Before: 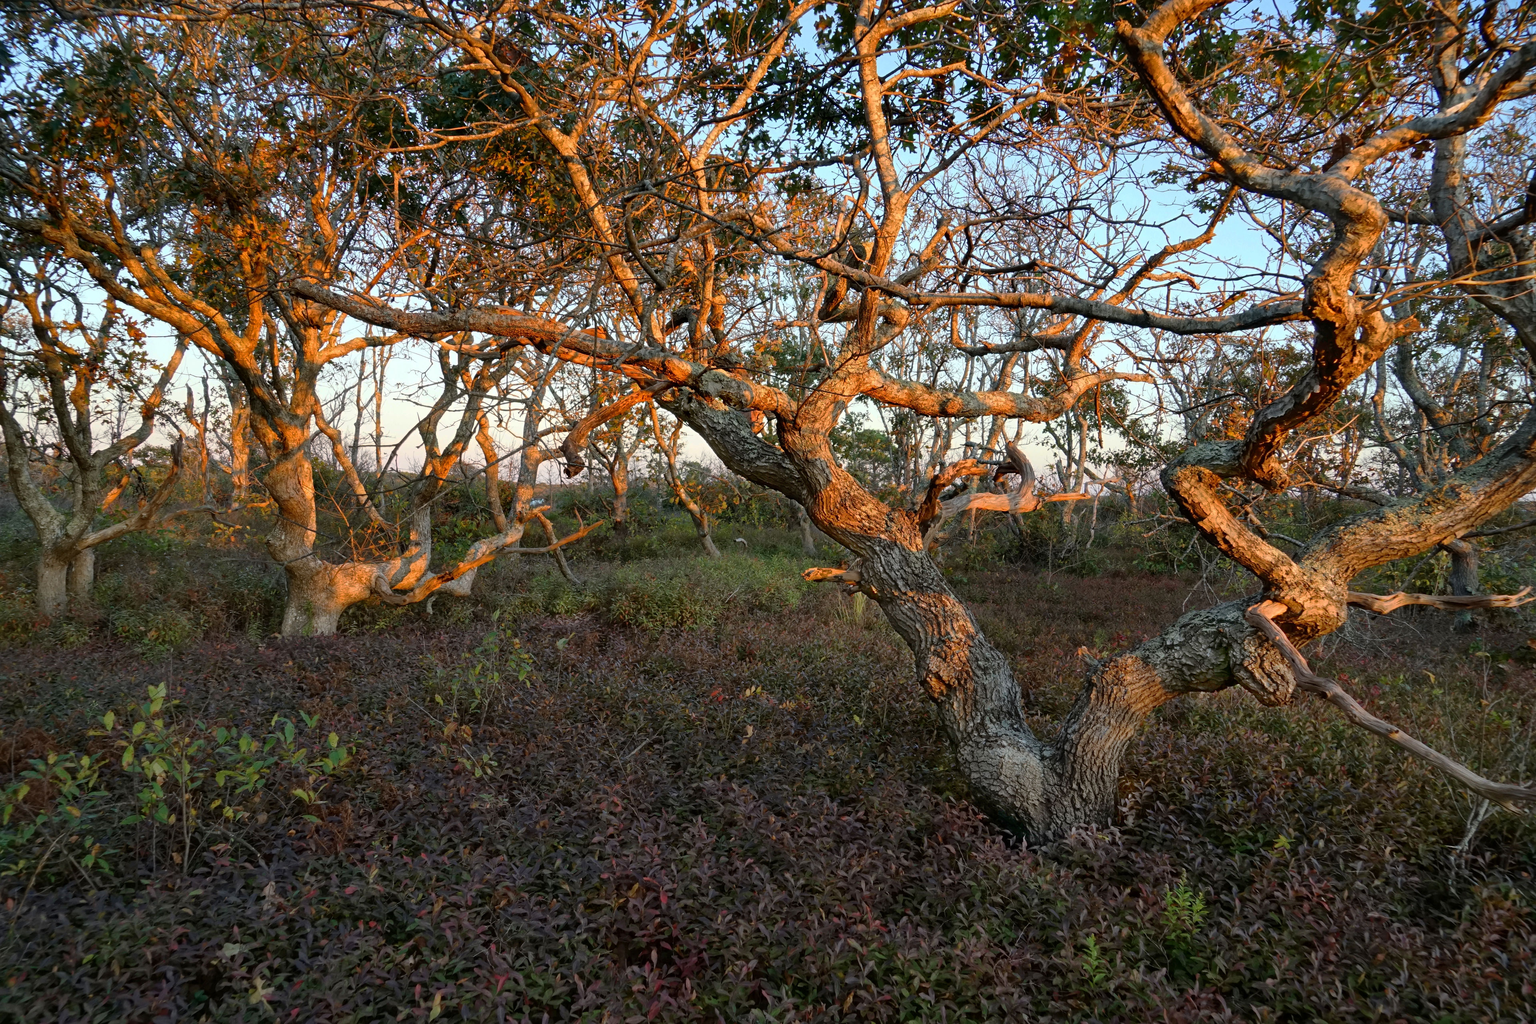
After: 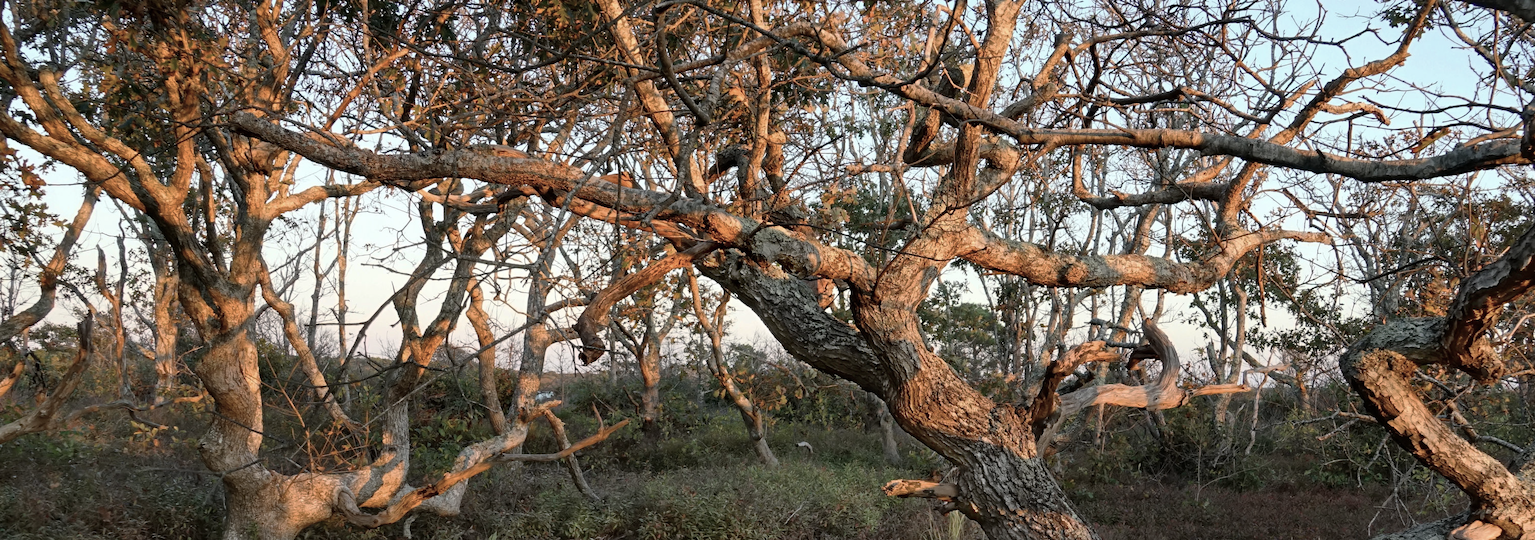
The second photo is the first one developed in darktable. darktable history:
contrast brightness saturation: contrast 0.096, saturation -0.376
crop: left 7.193%, top 18.762%, right 14.405%, bottom 39.81%
